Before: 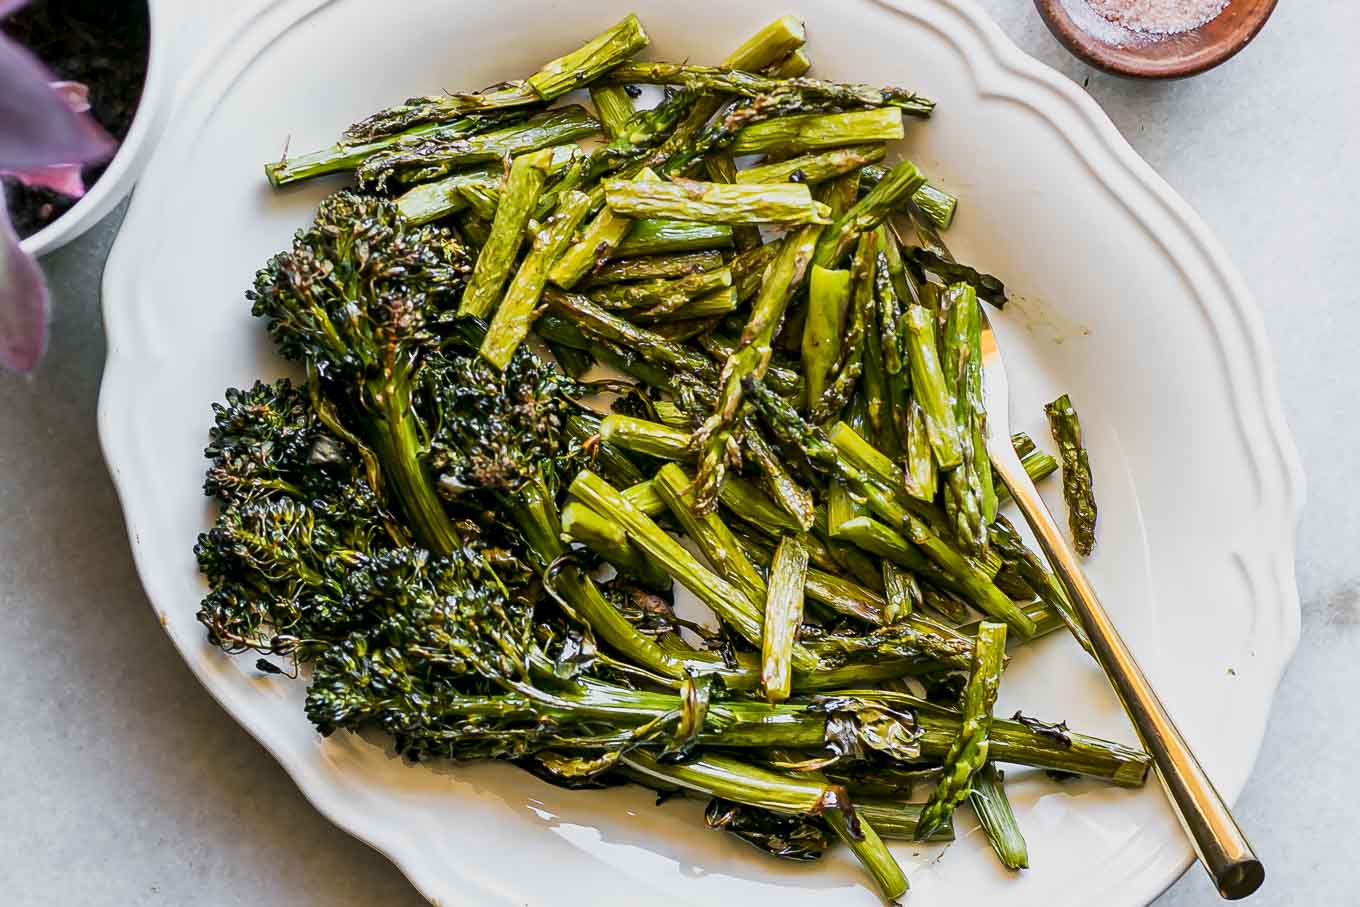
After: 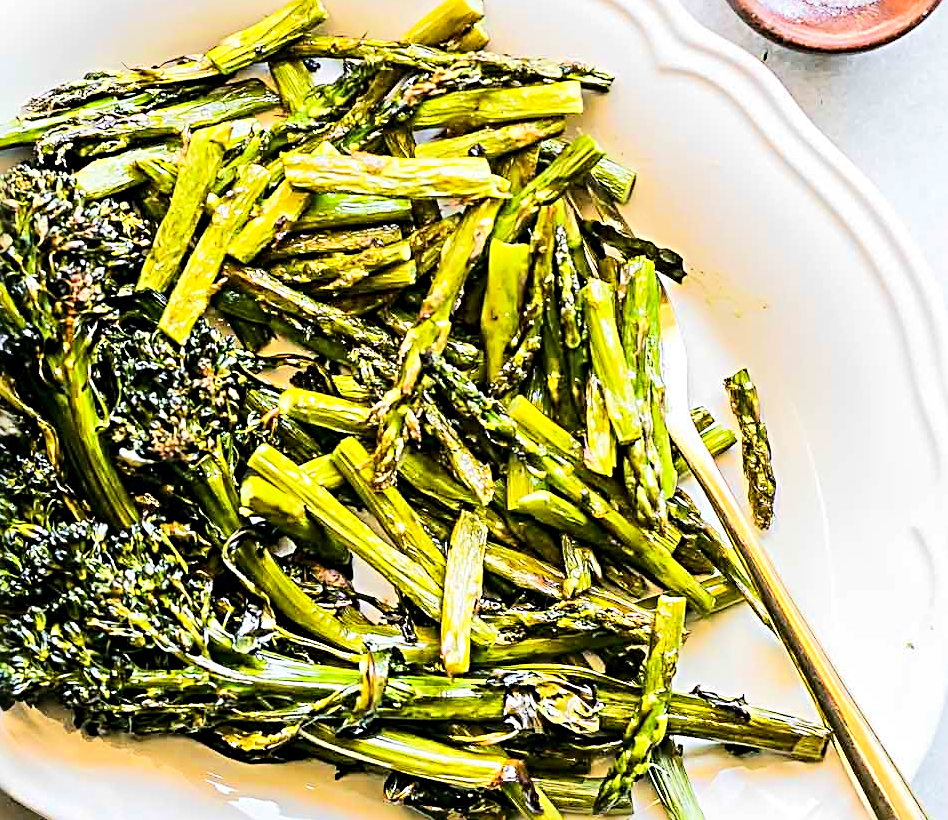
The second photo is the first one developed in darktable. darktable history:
tone equalizer: -7 EV 0.163 EV, -6 EV 0.621 EV, -5 EV 1.13 EV, -4 EV 1.36 EV, -3 EV 1.16 EV, -2 EV 0.6 EV, -1 EV 0.157 EV, edges refinement/feathering 500, mask exposure compensation -1.57 EV, preserve details no
crop and rotate: left 23.635%, top 2.871%, right 6.62%, bottom 6.62%
color balance rgb: shadows lift › chroma 0.99%, shadows lift › hue 110.87°, perceptual saturation grading › global saturation -0.455%, perceptual brilliance grading › global brilliance 3.668%, global vibrance 20%
sharpen: radius 3.992
